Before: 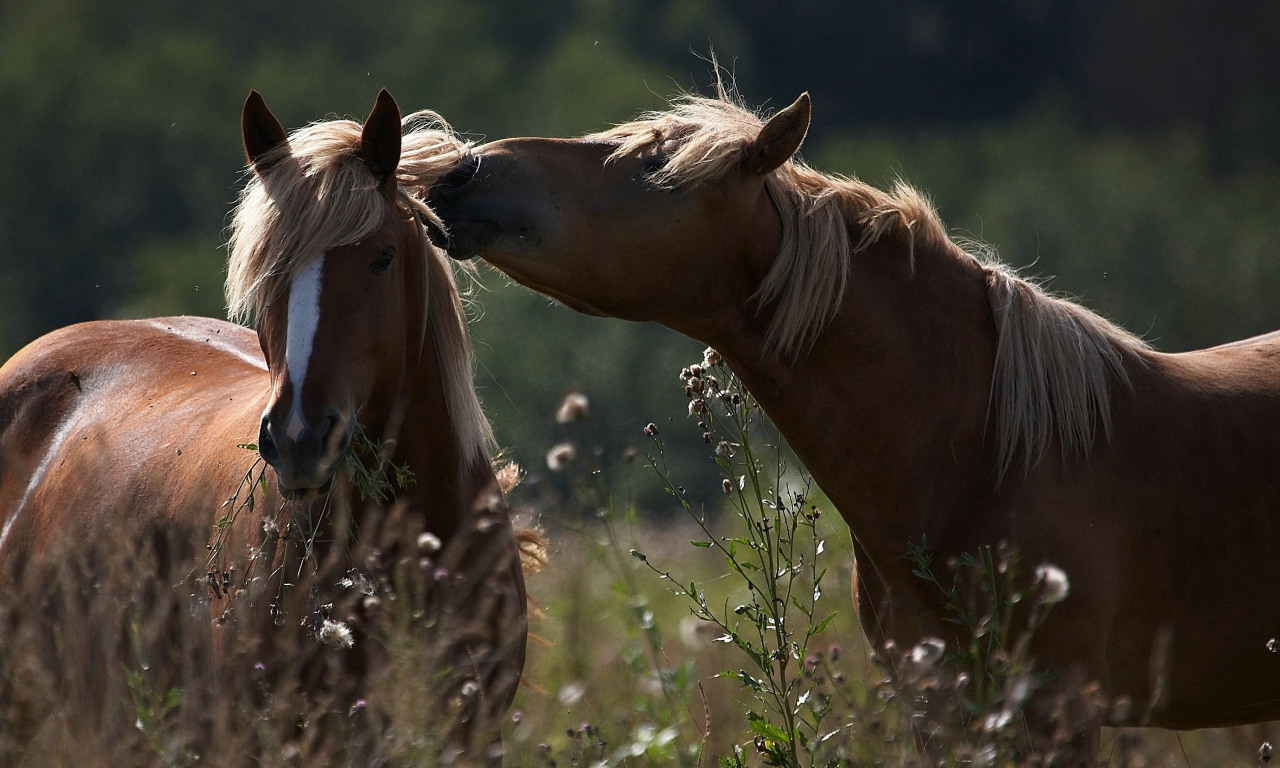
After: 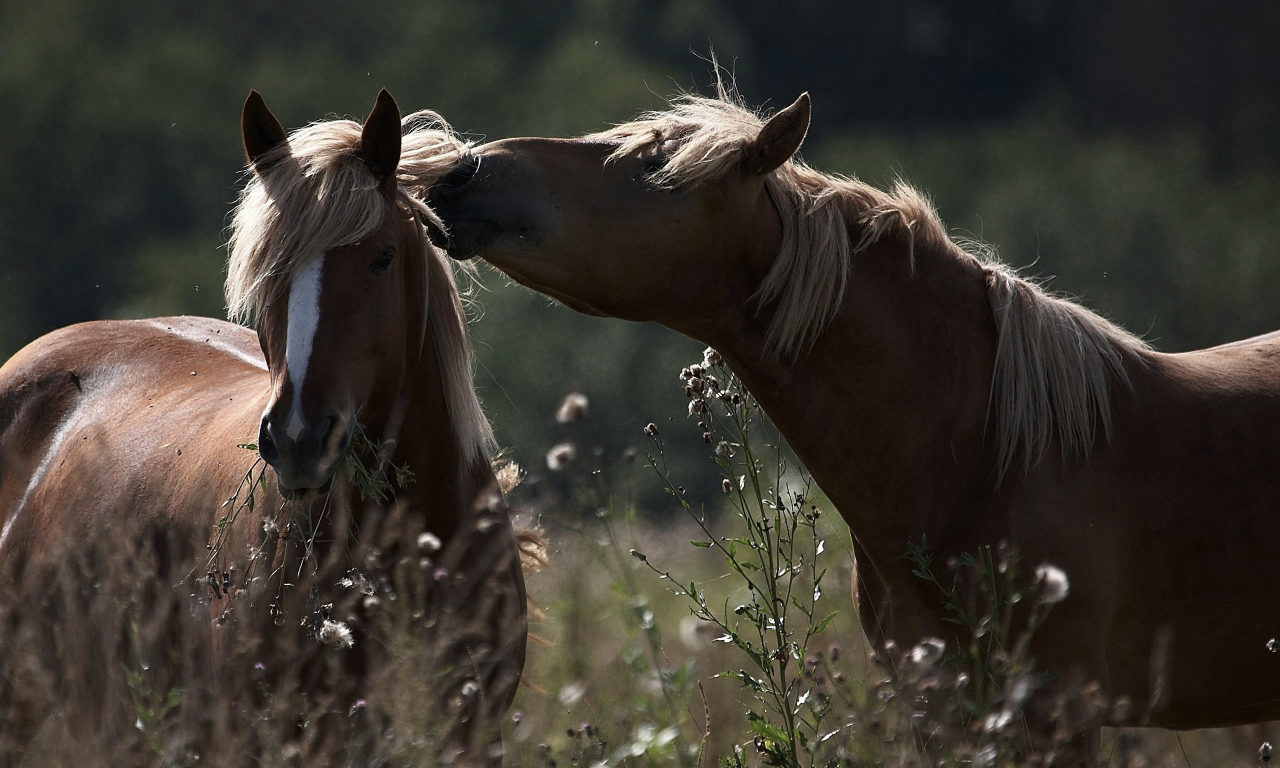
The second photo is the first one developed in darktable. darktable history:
contrast brightness saturation: contrast 0.1, saturation -0.286
